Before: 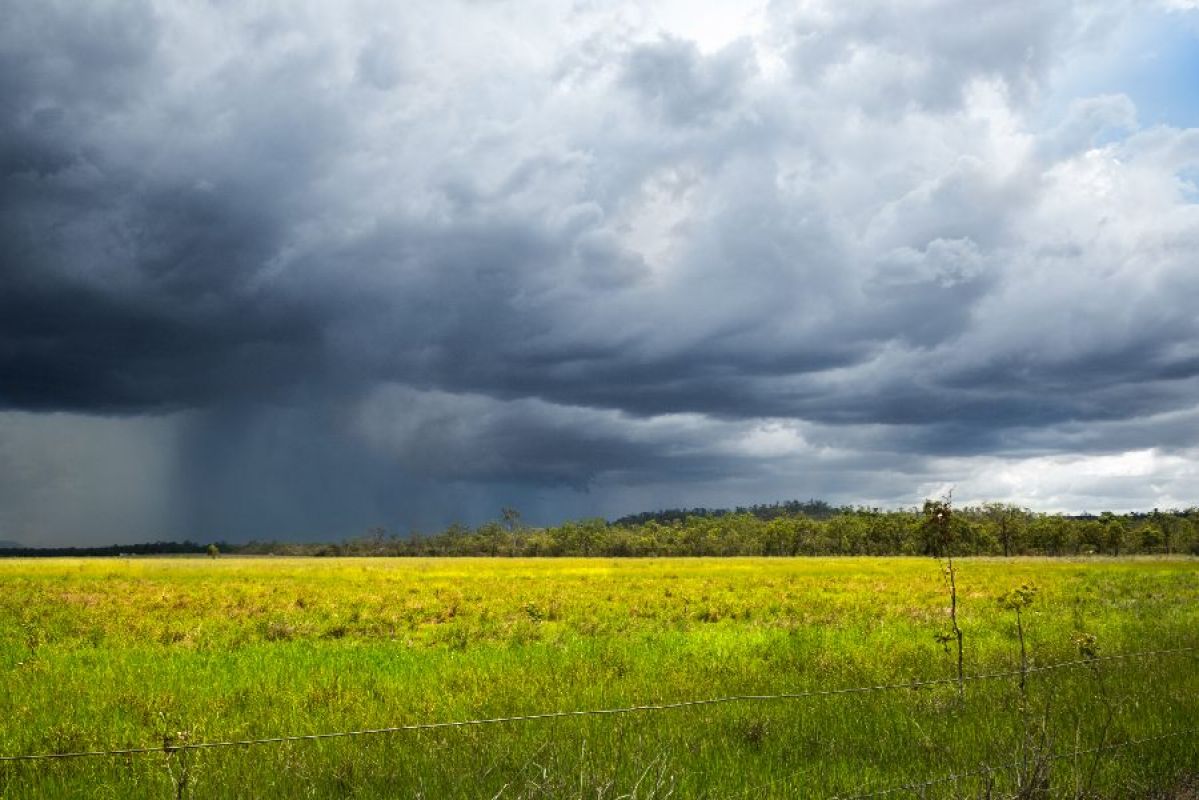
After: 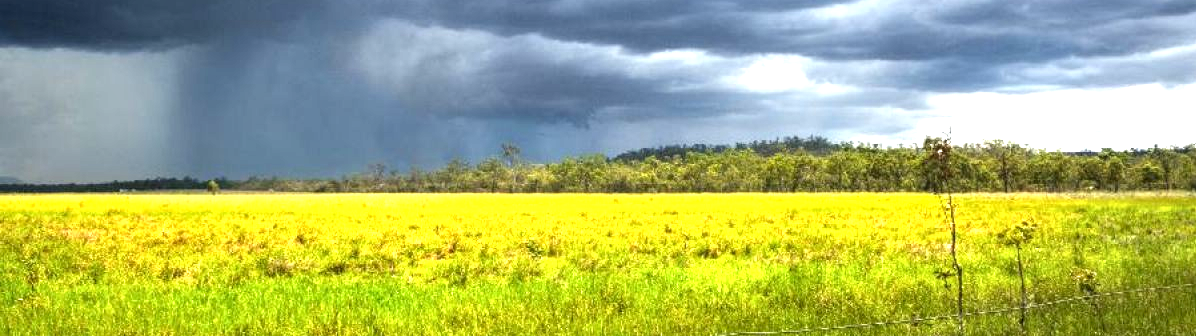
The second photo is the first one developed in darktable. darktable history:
crop: top 45.551%, bottom 12.262%
local contrast: on, module defaults
exposure: black level correction 0, exposure 1.2 EV, compensate highlight preservation false
